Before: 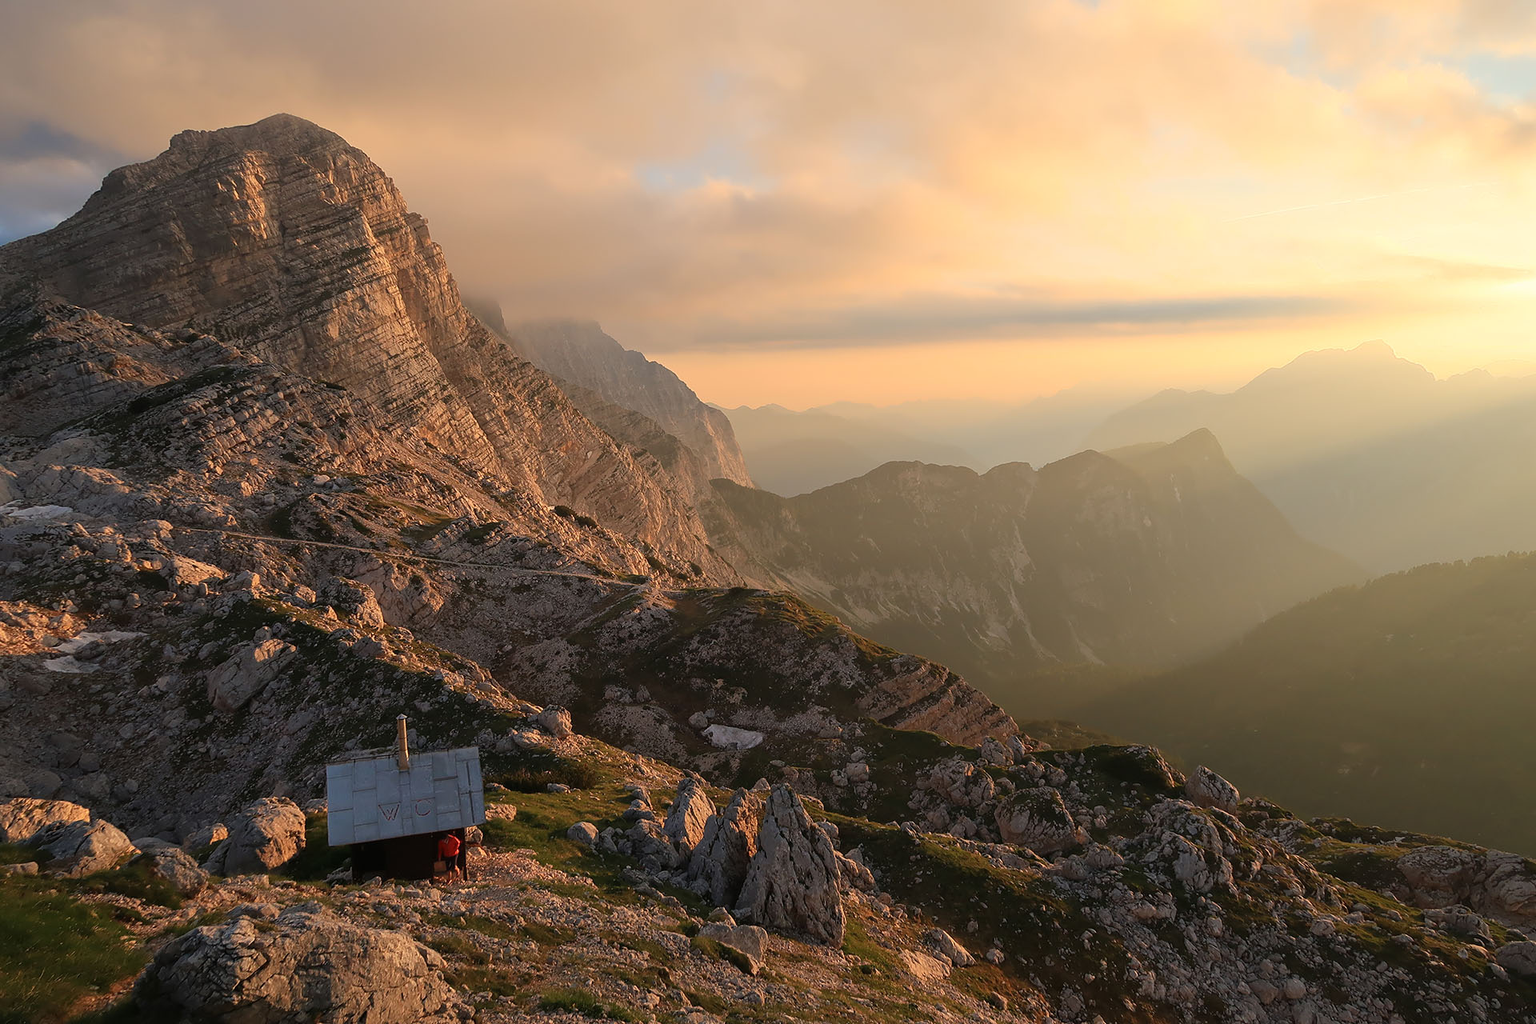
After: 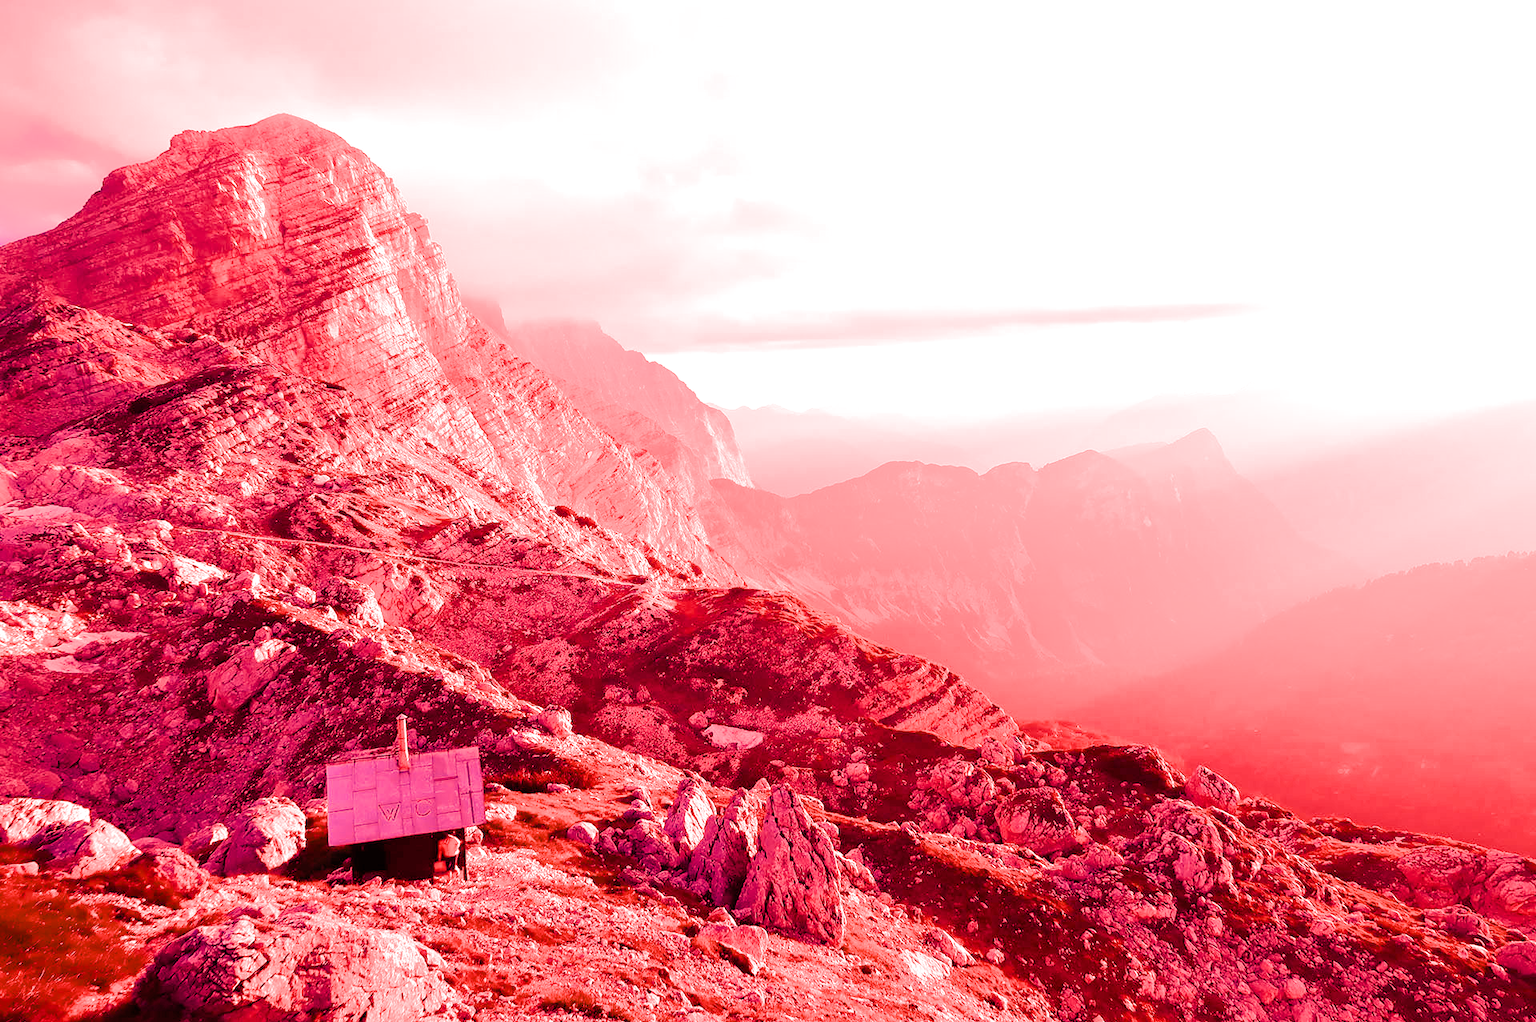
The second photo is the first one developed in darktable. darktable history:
crop: top 0.05%, bottom 0.098%
white balance: red 4.26, blue 1.802
filmic rgb: black relative exposure -7.65 EV, white relative exposure 4.56 EV, hardness 3.61
color balance rgb: perceptual saturation grading › global saturation 20%, perceptual saturation grading › highlights -25%, perceptual saturation grading › shadows 25%
